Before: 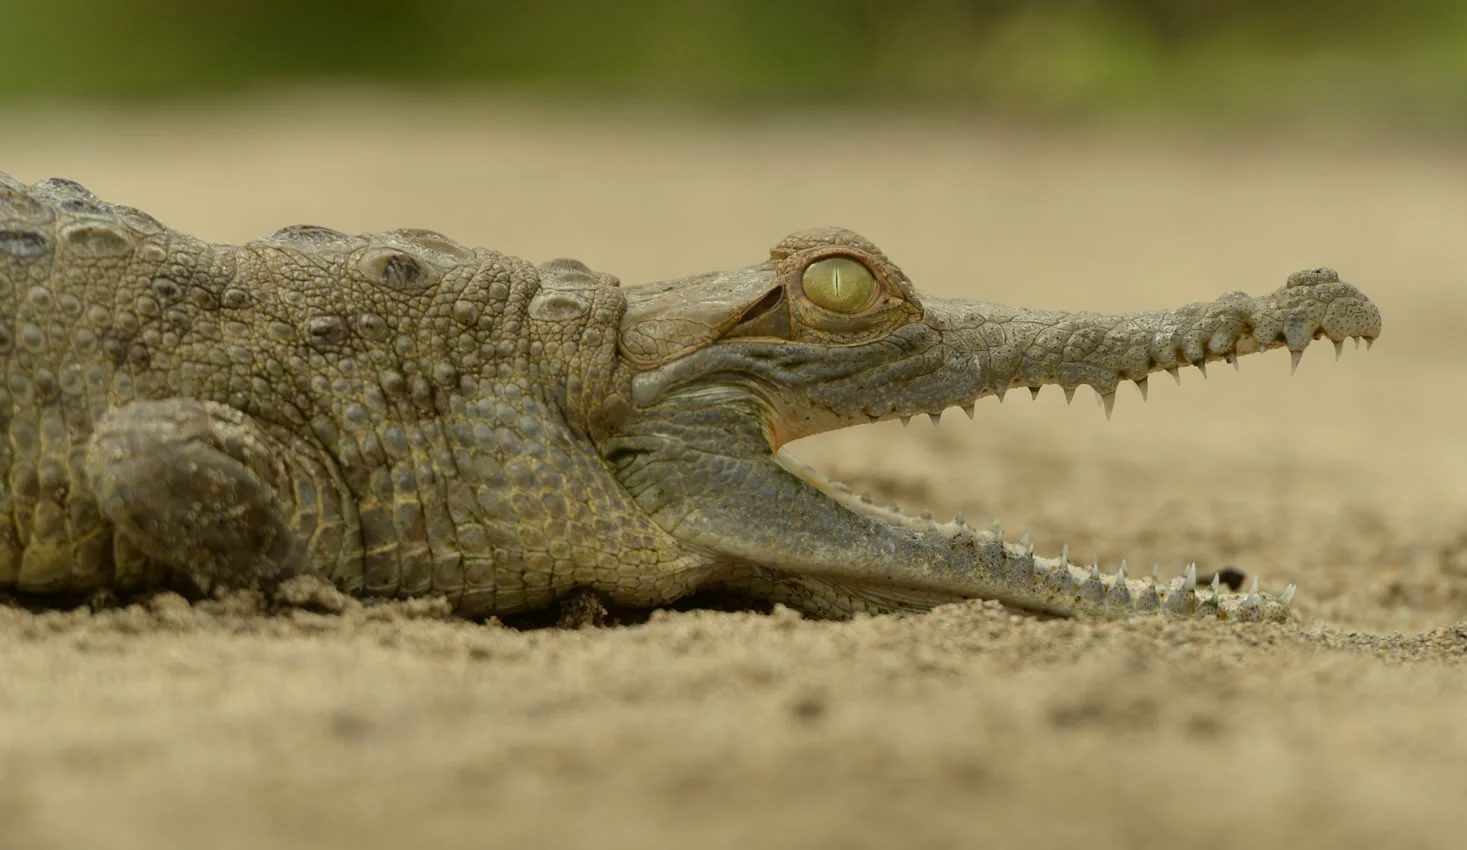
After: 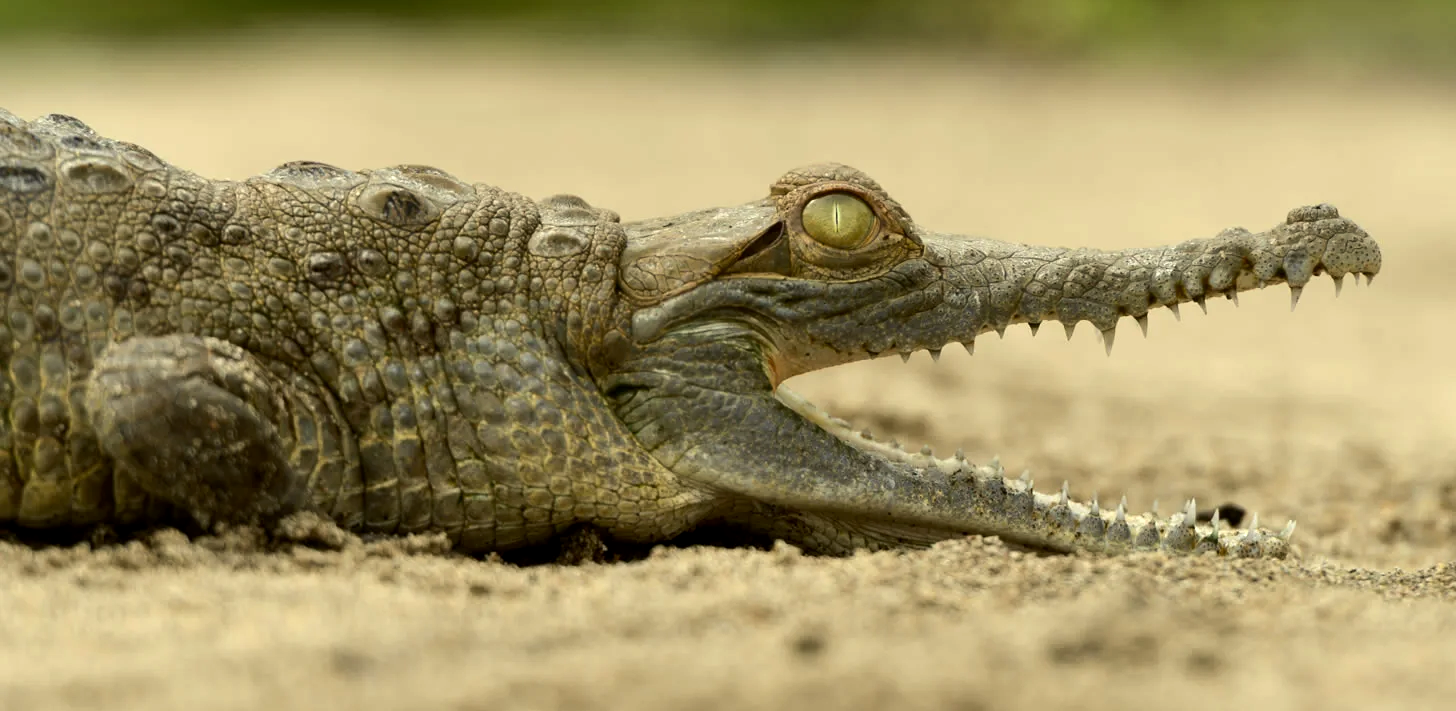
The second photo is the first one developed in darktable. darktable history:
tone equalizer: -8 EV -0.75 EV, -7 EV -0.7 EV, -6 EV -0.6 EV, -5 EV -0.4 EV, -3 EV 0.4 EV, -2 EV 0.6 EV, -1 EV 0.7 EV, +0 EV 0.75 EV, edges refinement/feathering 500, mask exposure compensation -1.57 EV, preserve details no
crop: top 7.625%, bottom 8.027%
exposure: black level correction 0.005, exposure 0.014 EV, compensate highlight preservation false
